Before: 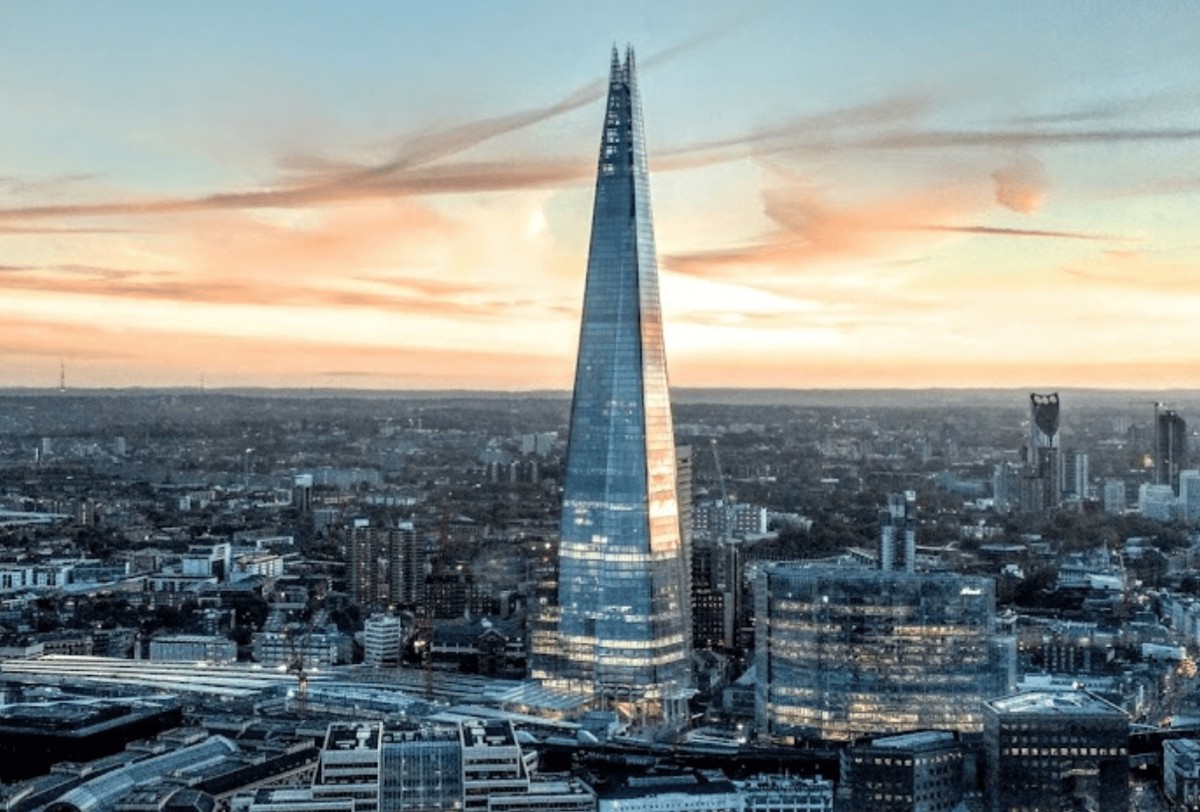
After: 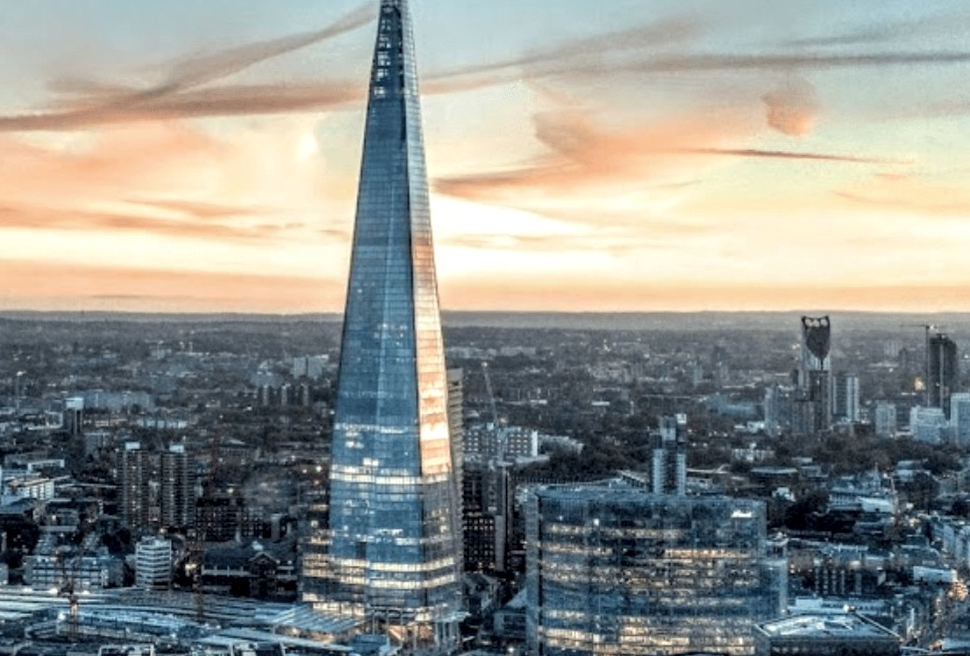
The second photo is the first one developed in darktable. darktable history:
crop: left 19.159%, top 9.58%, bottom 9.58%
local contrast: on, module defaults
